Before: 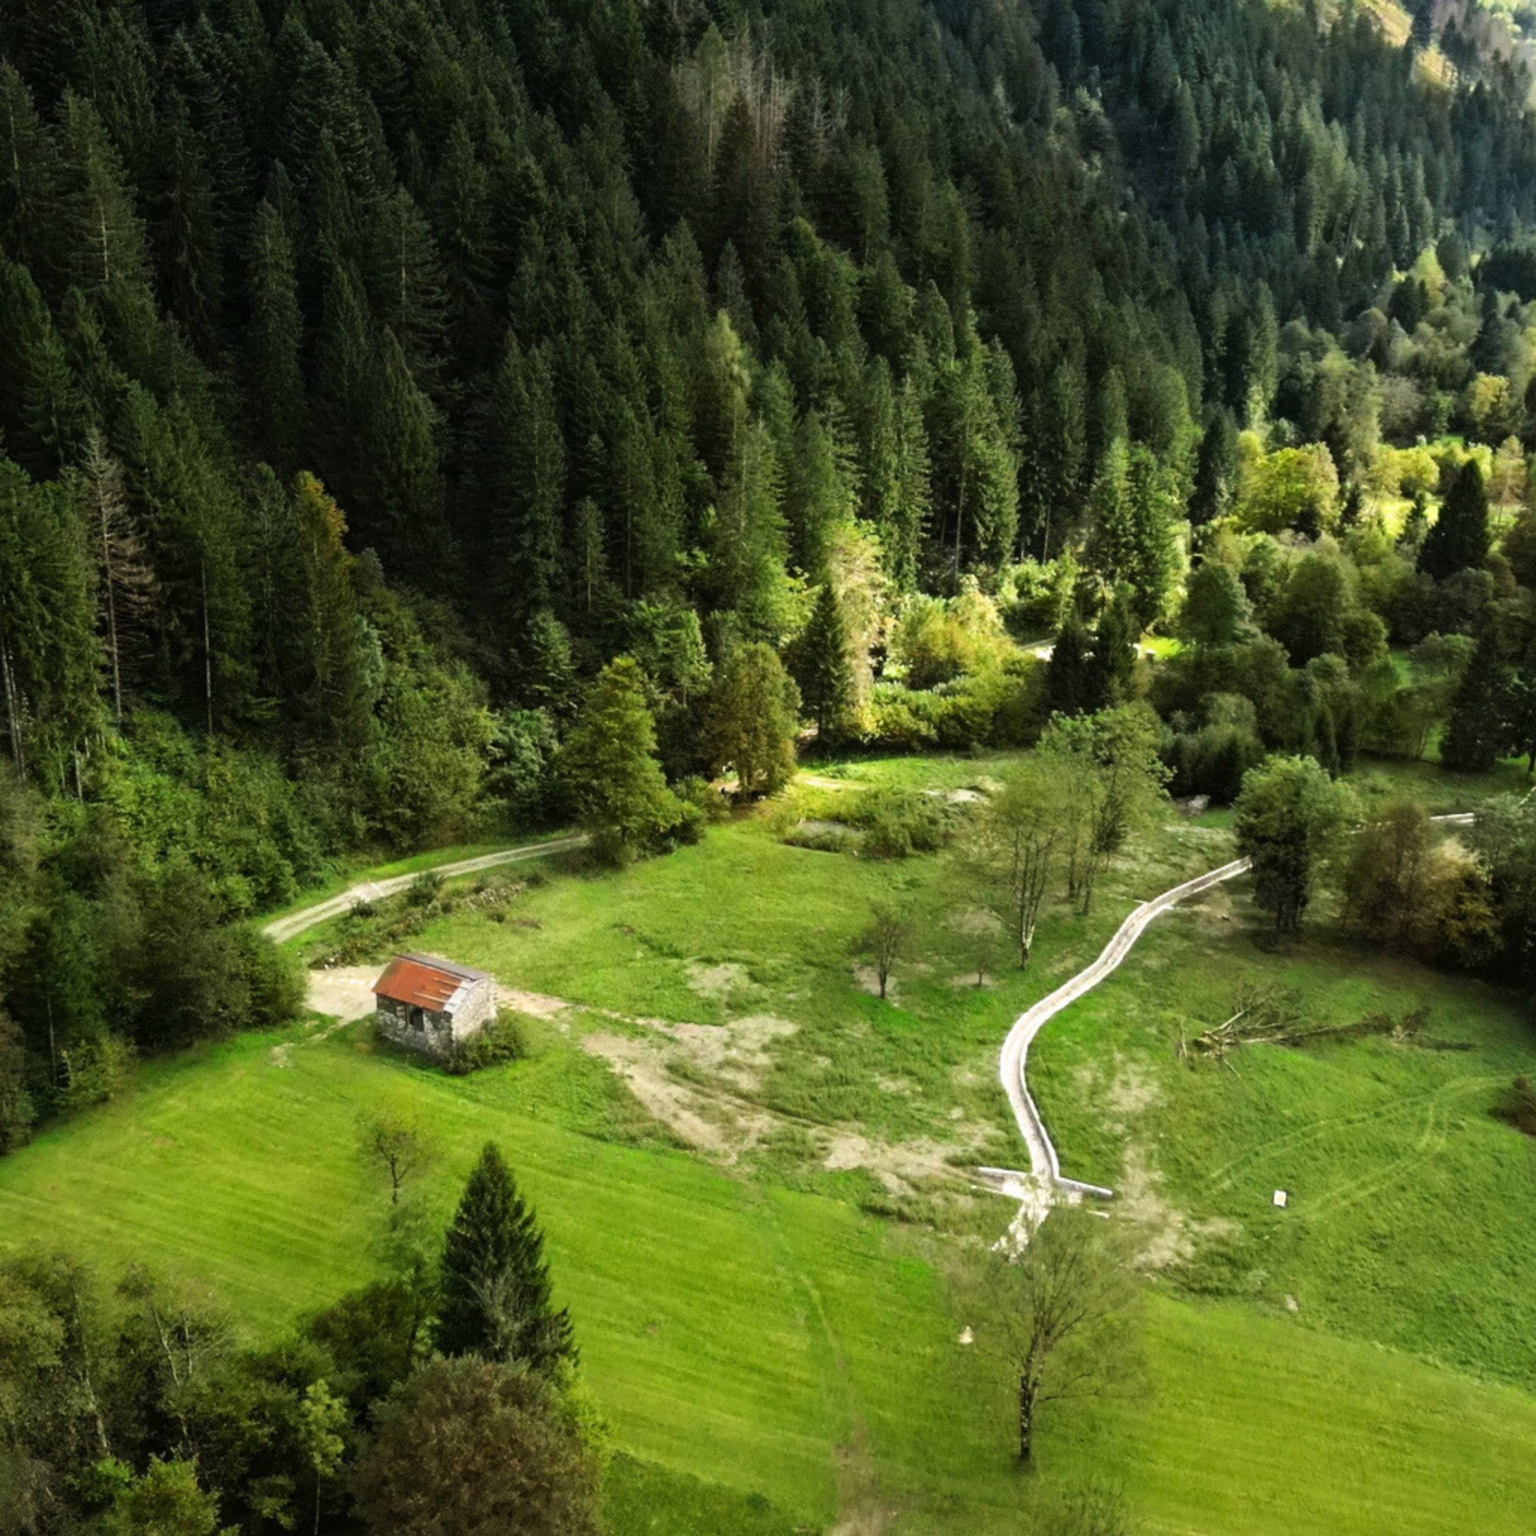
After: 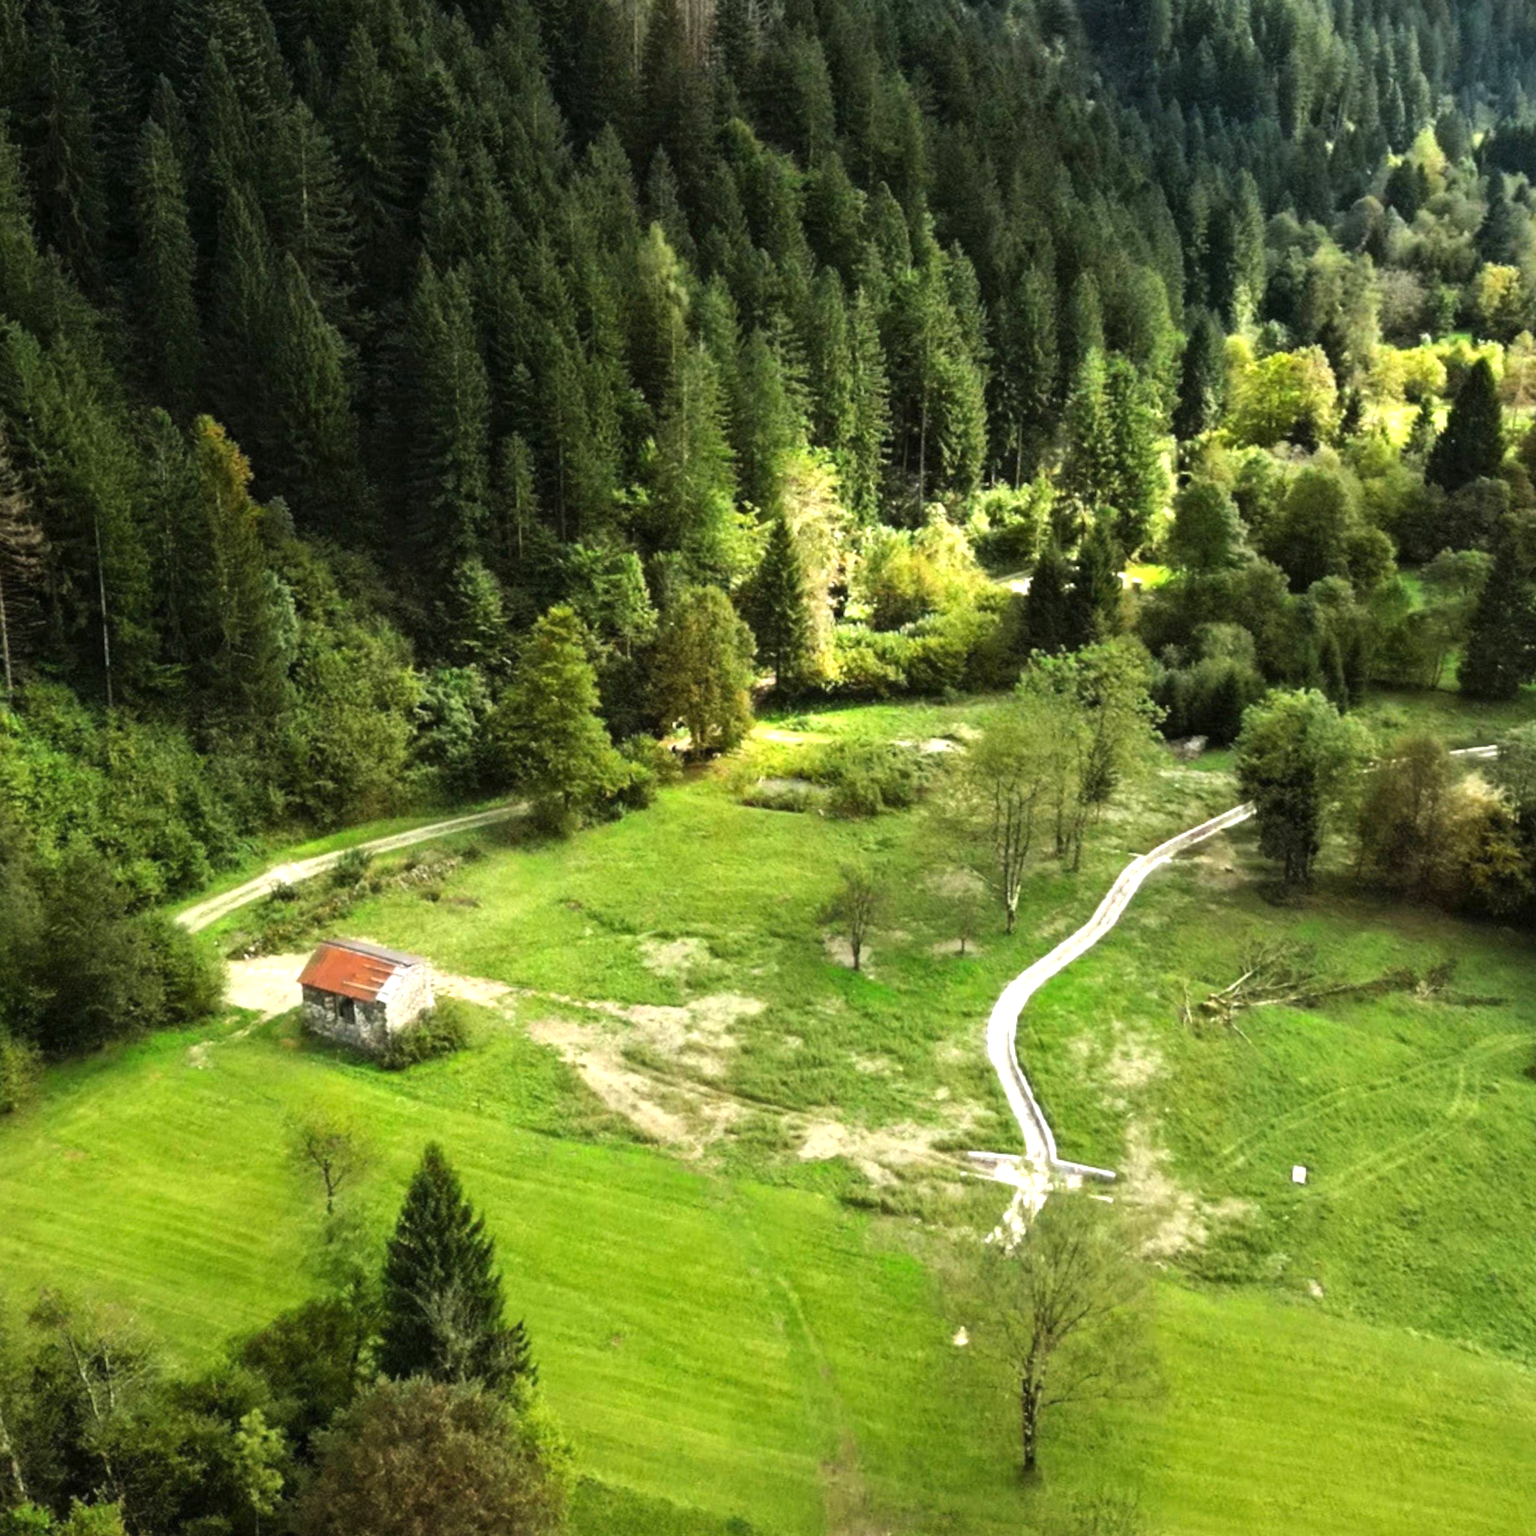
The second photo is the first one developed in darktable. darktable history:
crop and rotate: angle 1.96°, left 5.673%, top 5.673%
exposure: exposure 0.574 EV, compensate highlight preservation false
